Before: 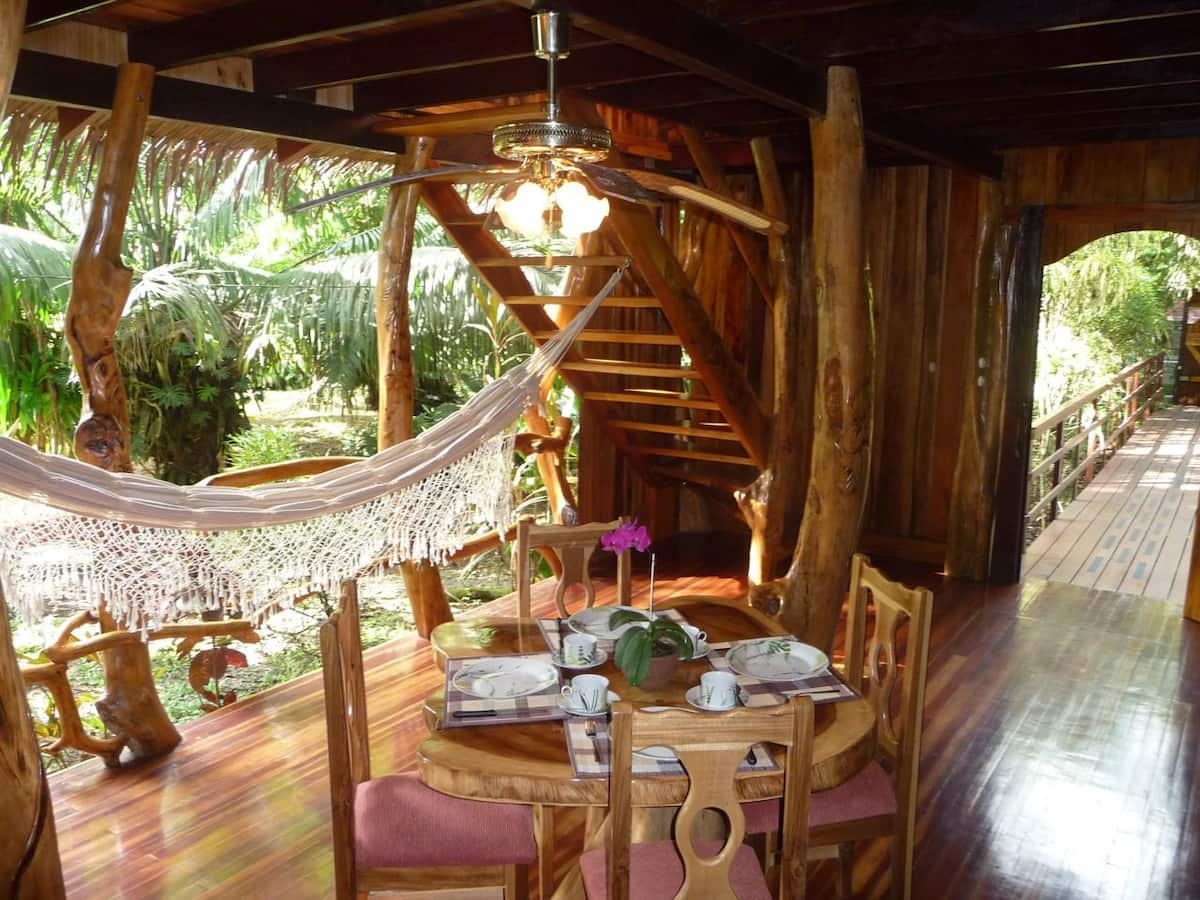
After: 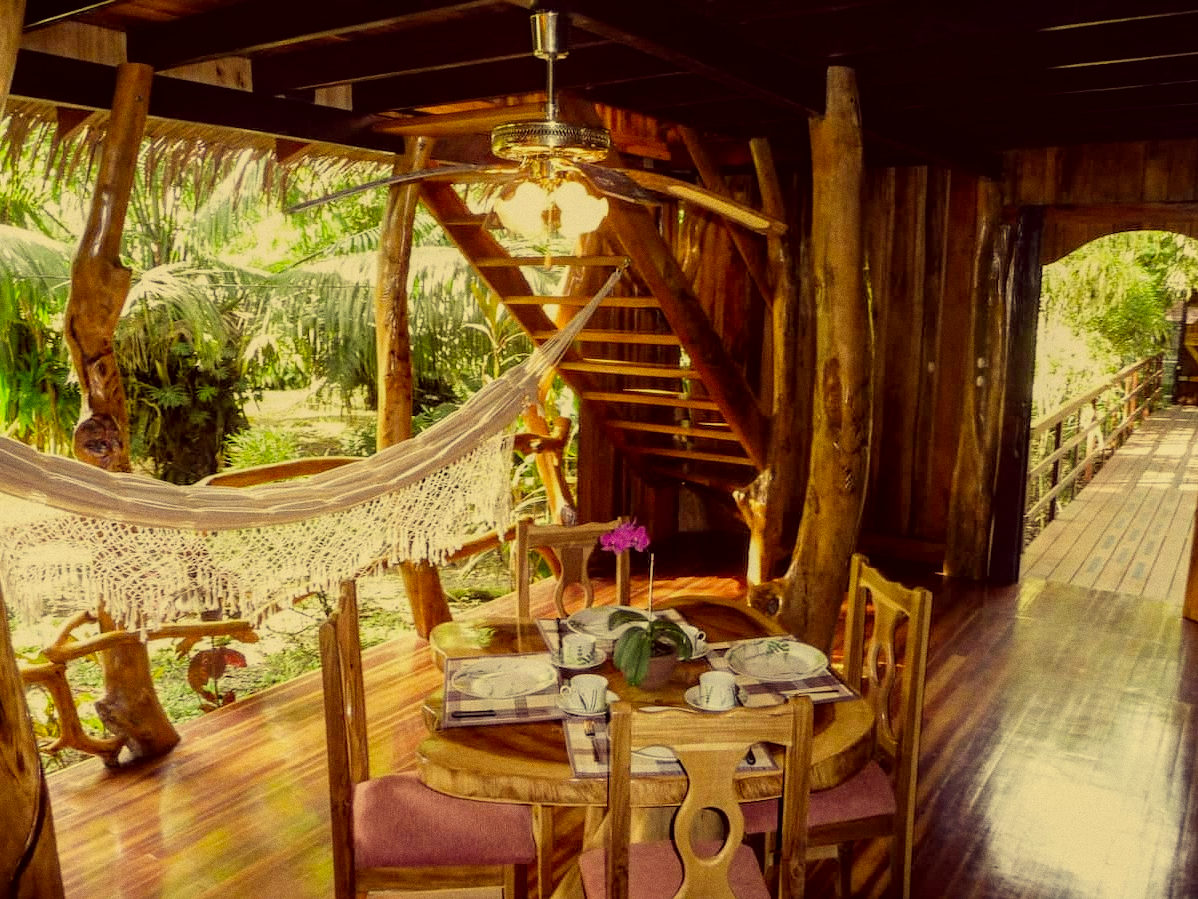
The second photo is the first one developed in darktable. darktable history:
color correction: highlights a* -0.482, highlights b* 40, shadows a* 9.8, shadows b* -0.161
local contrast: detail 130%
filmic rgb: black relative exposure -7.65 EV, white relative exposure 4.56 EV, hardness 3.61
grain: coarseness 0.09 ISO
crop and rotate: left 0.126%
